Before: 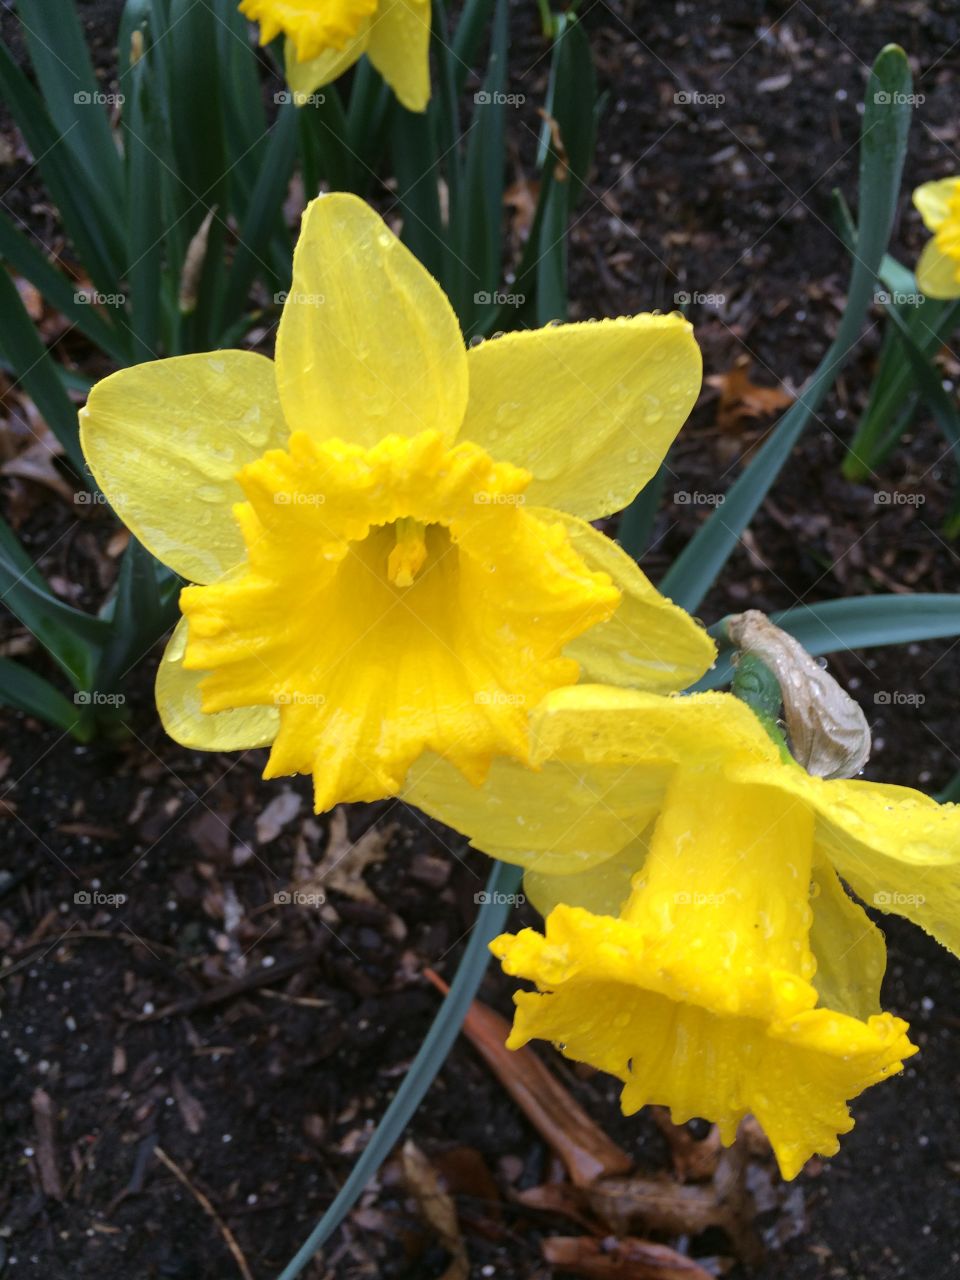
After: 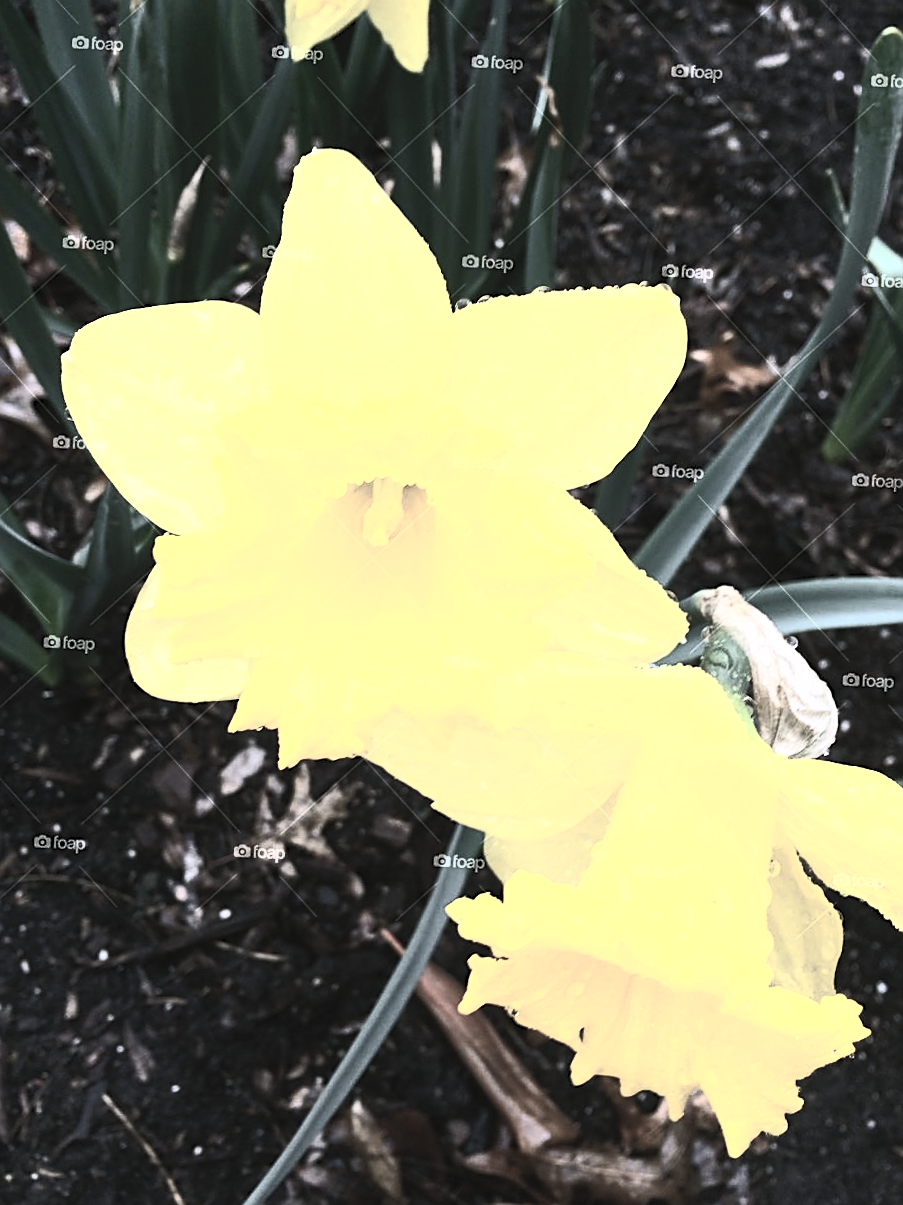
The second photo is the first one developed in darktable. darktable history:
sharpen: on, module defaults
color balance rgb: shadows lift › chroma 2.002%, shadows lift › hue 217.27°, perceptual saturation grading › global saturation -28.545%, perceptual saturation grading › highlights -20.904%, perceptual saturation grading › mid-tones -23.63%, perceptual saturation grading › shadows -24.195%, global vibrance 14.425%
contrast brightness saturation: contrast 0.394, brightness 0.526
tone equalizer: -8 EV -1.11 EV, -7 EV -1.01 EV, -6 EV -0.906 EV, -5 EV -0.613 EV, -3 EV 0.598 EV, -2 EV 0.874 EV, -1 EV 1.01 EV, +0 EV 1.05 EV, edges refinement/feathering 500, mask exposure compensation -1.57 EV, preserve details no
crop and rotate: angle -2.72°
